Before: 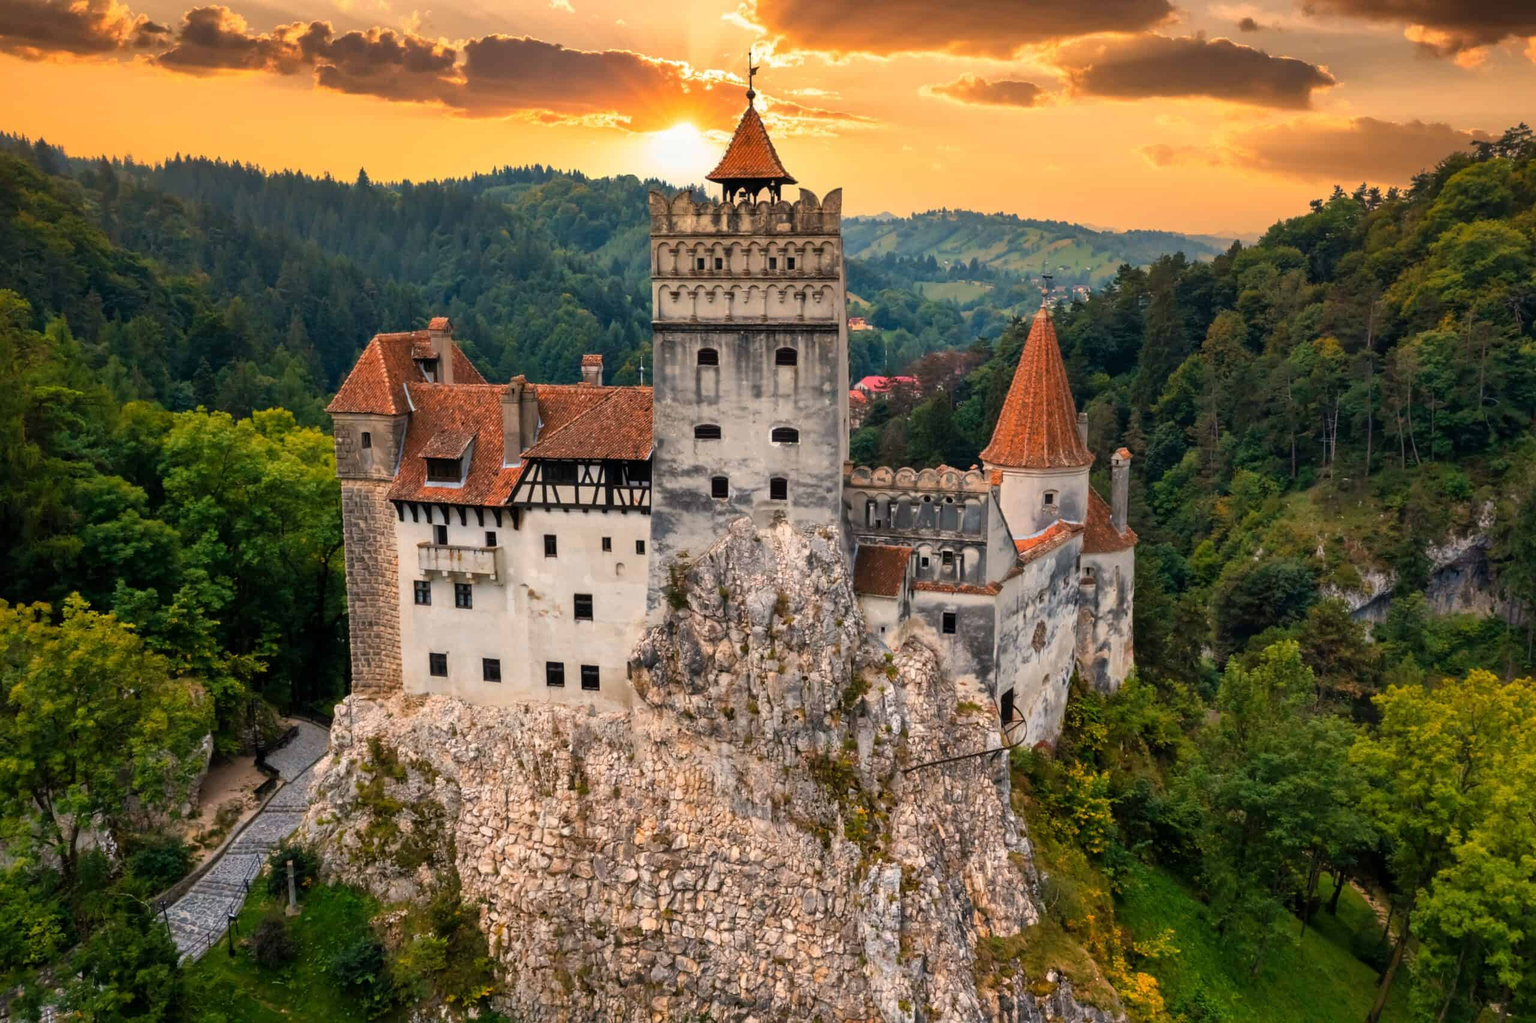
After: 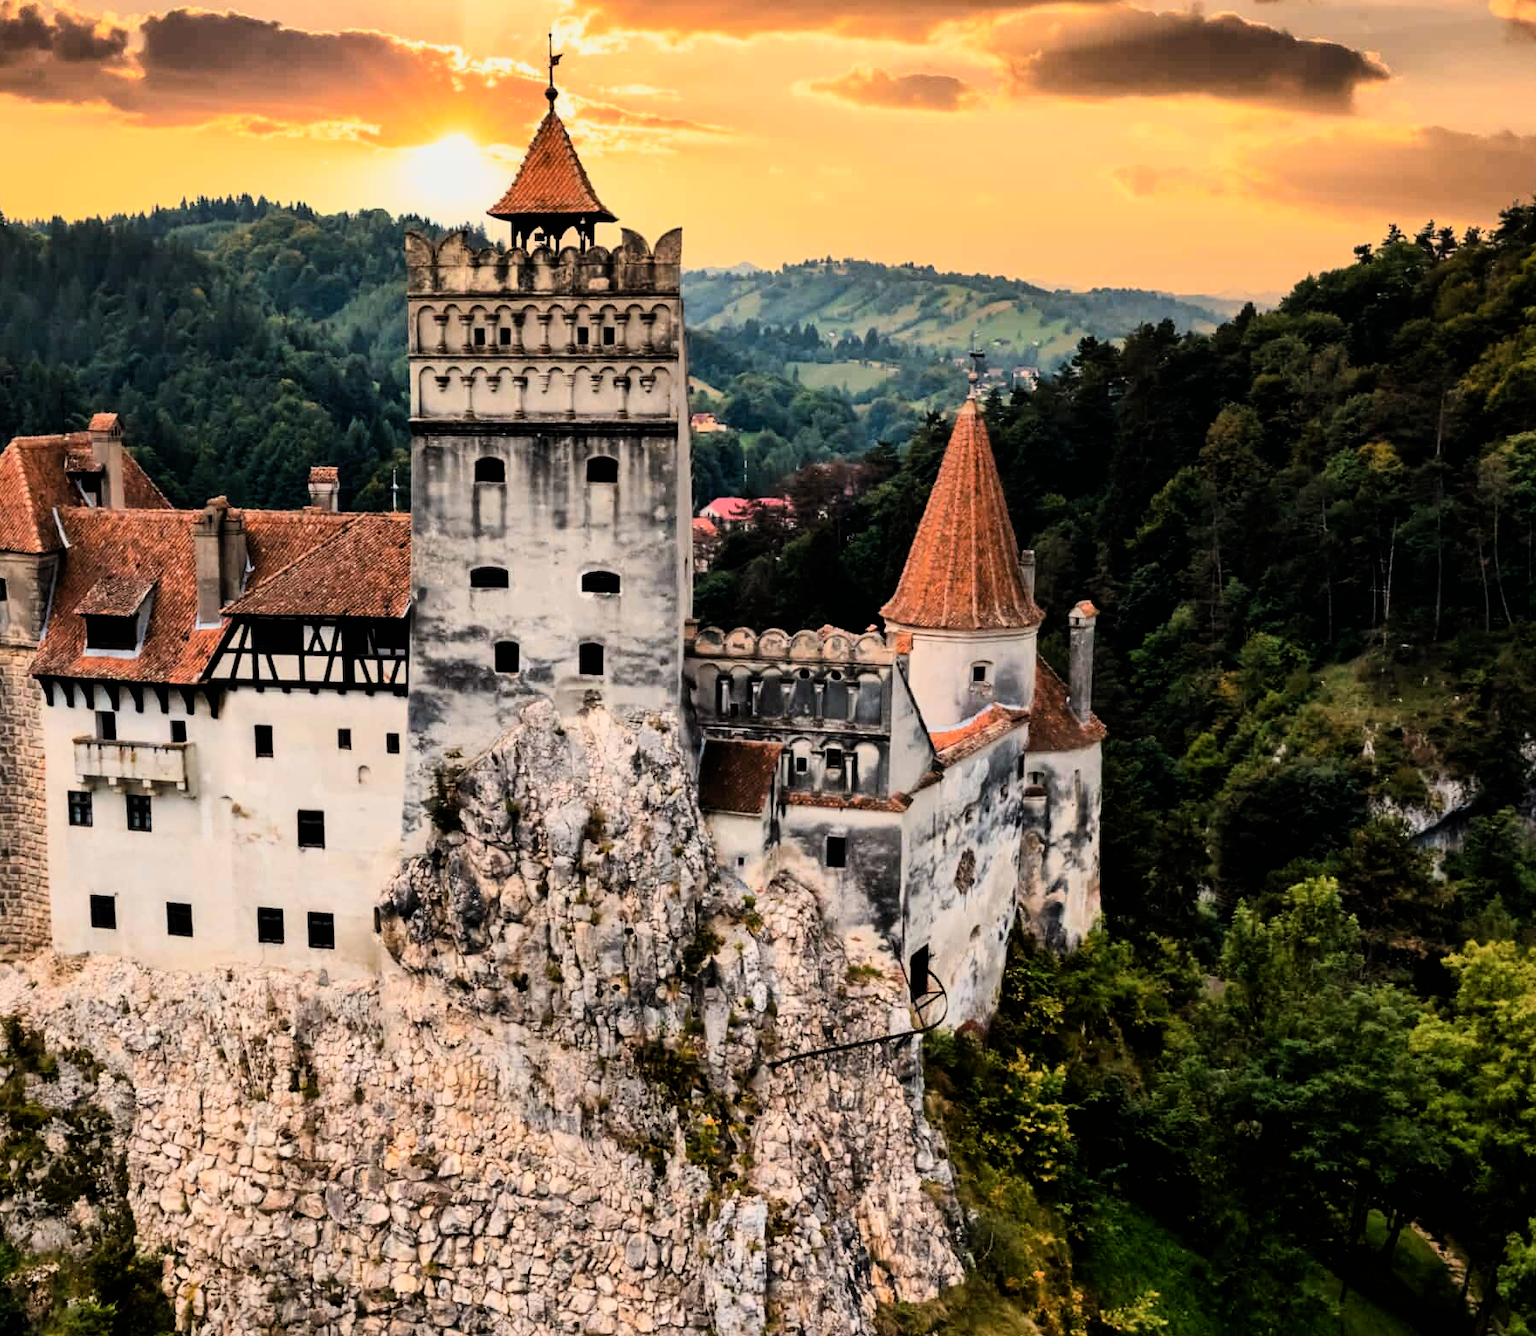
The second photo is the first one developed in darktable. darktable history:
filmic rgb: black relative exposure -5.13 EV, white relative exposure 4 EV, hardness 2.9, contrast 1.512, color science v6 (2022)
crop and rotate: left 23.887%, top 2.891%, right 6.417%, bottom 6.034%
contrast brightness saturation: contrast 0.152, brightness 0.054
